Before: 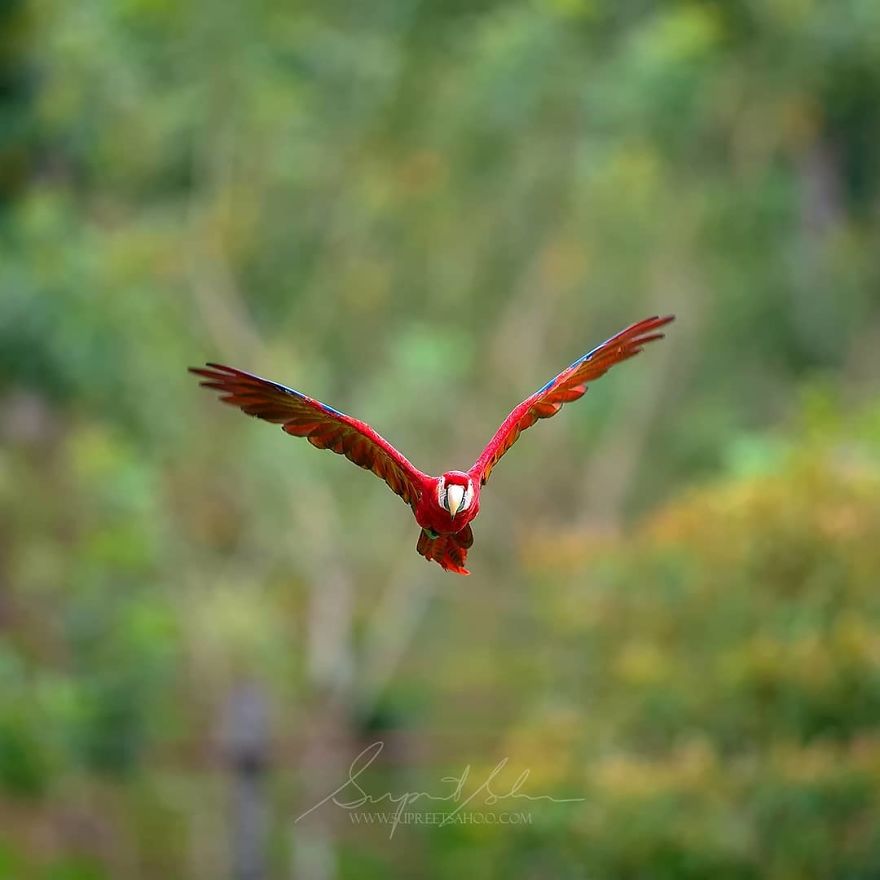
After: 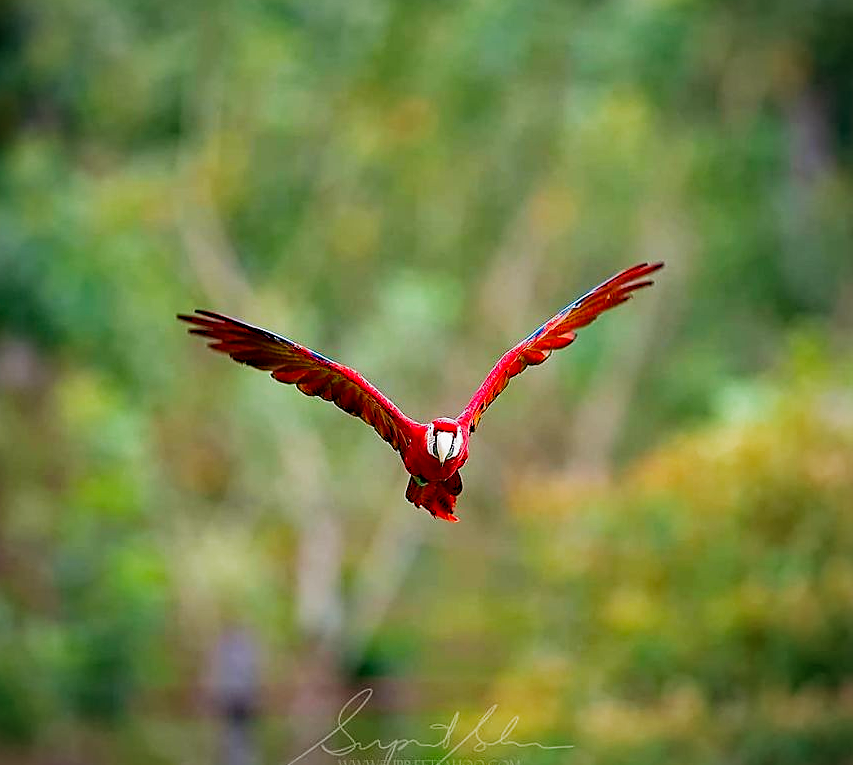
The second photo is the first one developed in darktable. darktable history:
exposure: exposure 0.208 EV, compensate exposure bias true, compensate highlight preservation false
crop: left 1.353%, top 6.135%, right 1.638%, bottom 6.884%
haze removal: compatibility mode true, adaptive false
sharpen: amount 0.5
vignetting: brightness -0.399, saturation -0.301
filmic rgb: middle gray luminance 21.74%, black relative exposure -14.01 EV, white relative exposure 2.97 EV, threshold 5.99 EV, target black luminance 0%, hardness 8.9, latitude 60.08%, contrast 1.214, highlights saturation mix 3.86%, shadows ↔ highlights balance 42.14%, preserve chrominance no, color science v5 (2021), contrast in shadows safe, contrast in highlights safe, enable highlight reconstruction true
